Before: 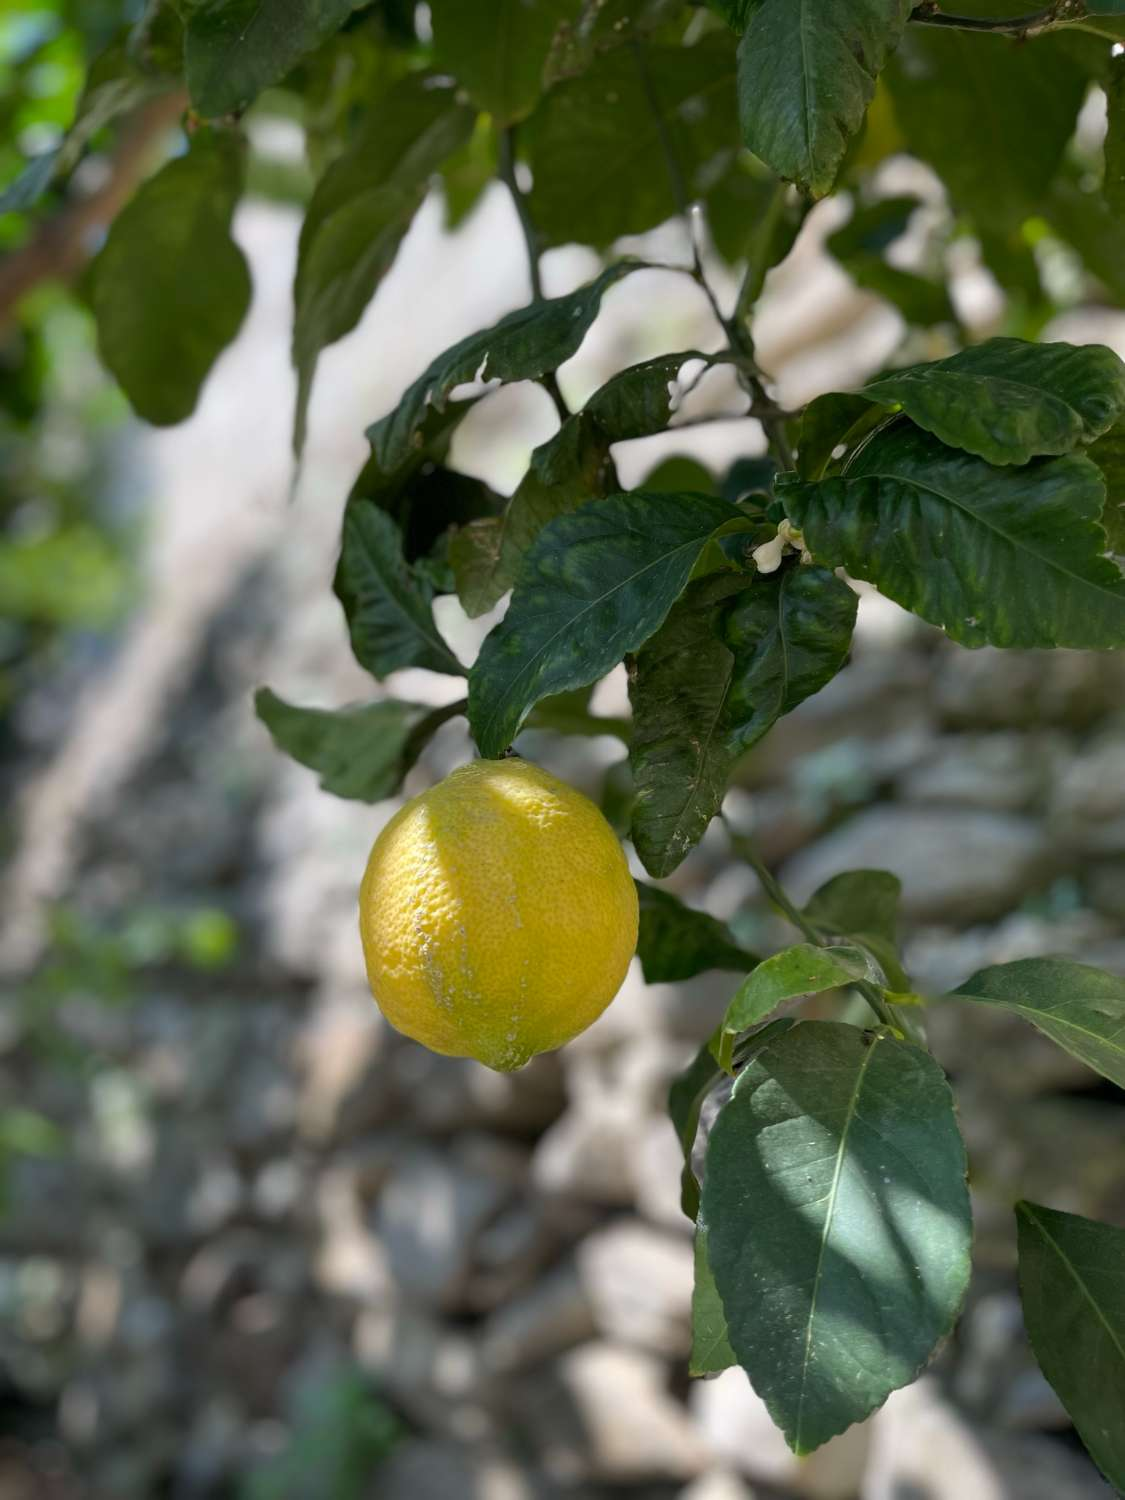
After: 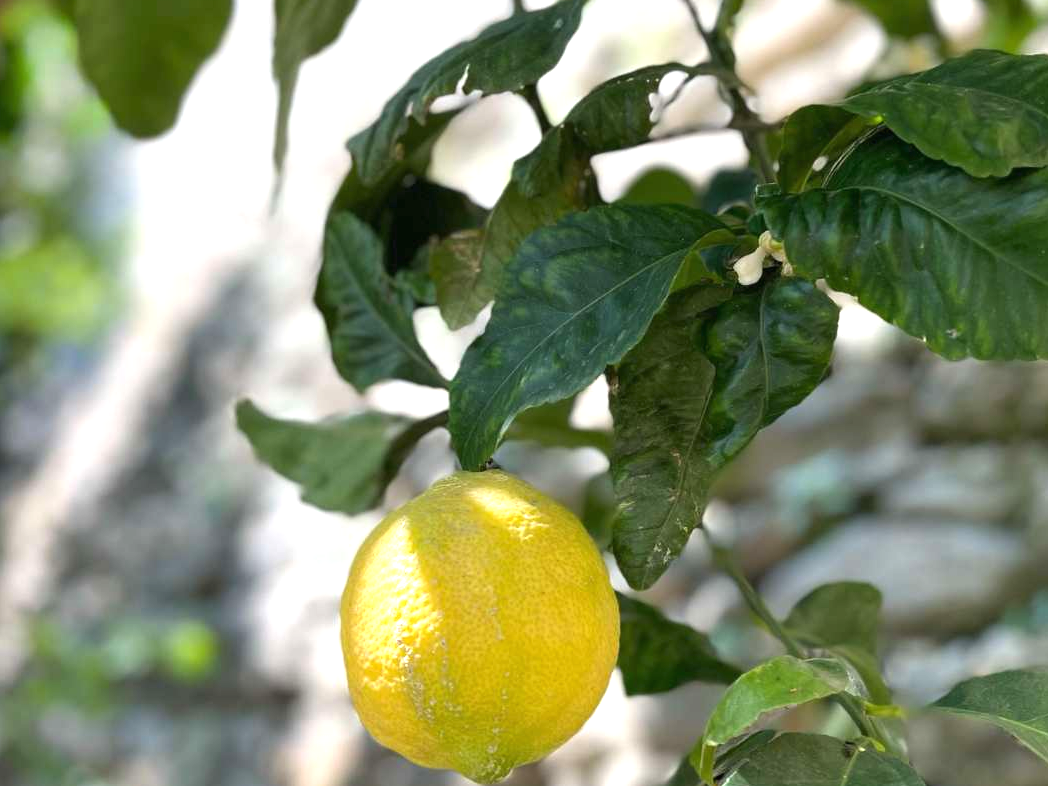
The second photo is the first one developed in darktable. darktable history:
crop: left 1.744%, top 19.225%, right 5.069%, bottom 28.357%
exposure: black level correction -0.001, exposure 0.9 EV, compensate exposure bias true, compensate highlight preservation false
